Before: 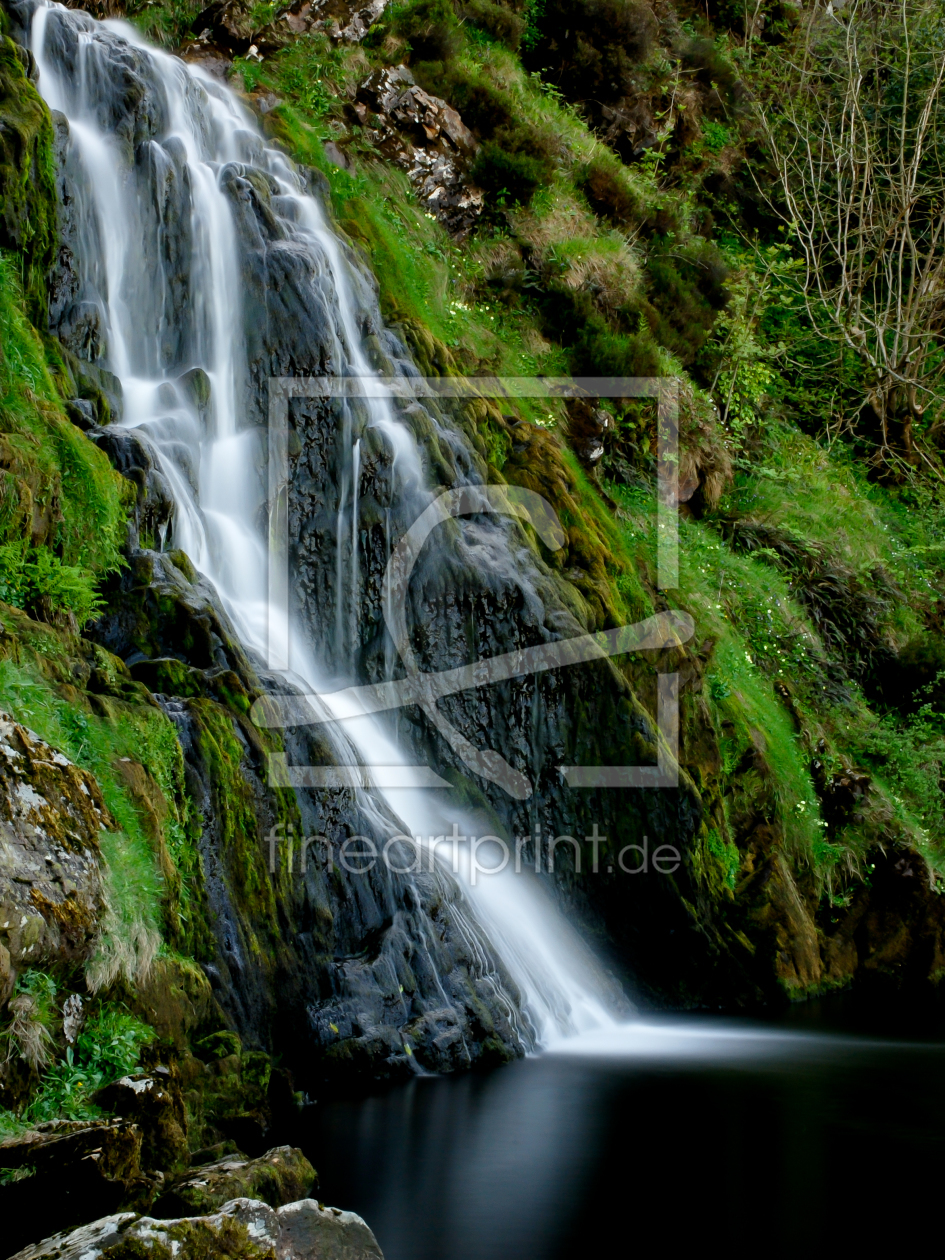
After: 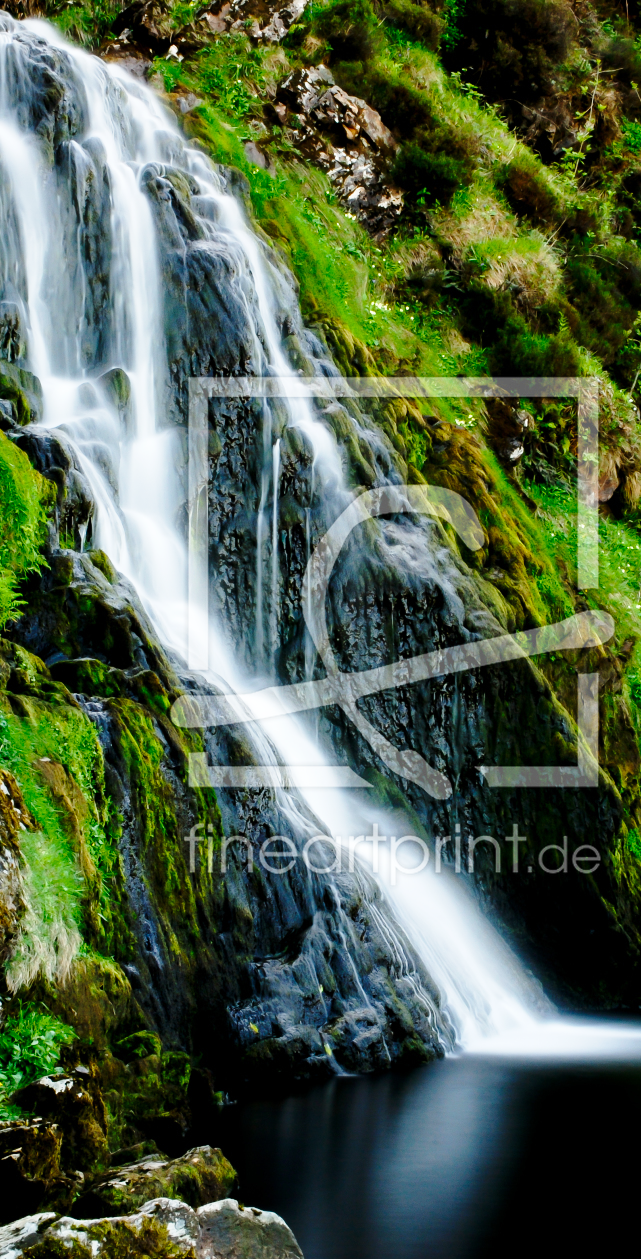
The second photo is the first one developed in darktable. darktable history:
crop and rotate: left 8.555%, right 23.586%
base curve: curves: ch0 [(0, 0) (0.028, 0.03) (0.121, 0.232) (0.46, 0.748) (0.859, 0.968) (1, 1)], preserve colors none
